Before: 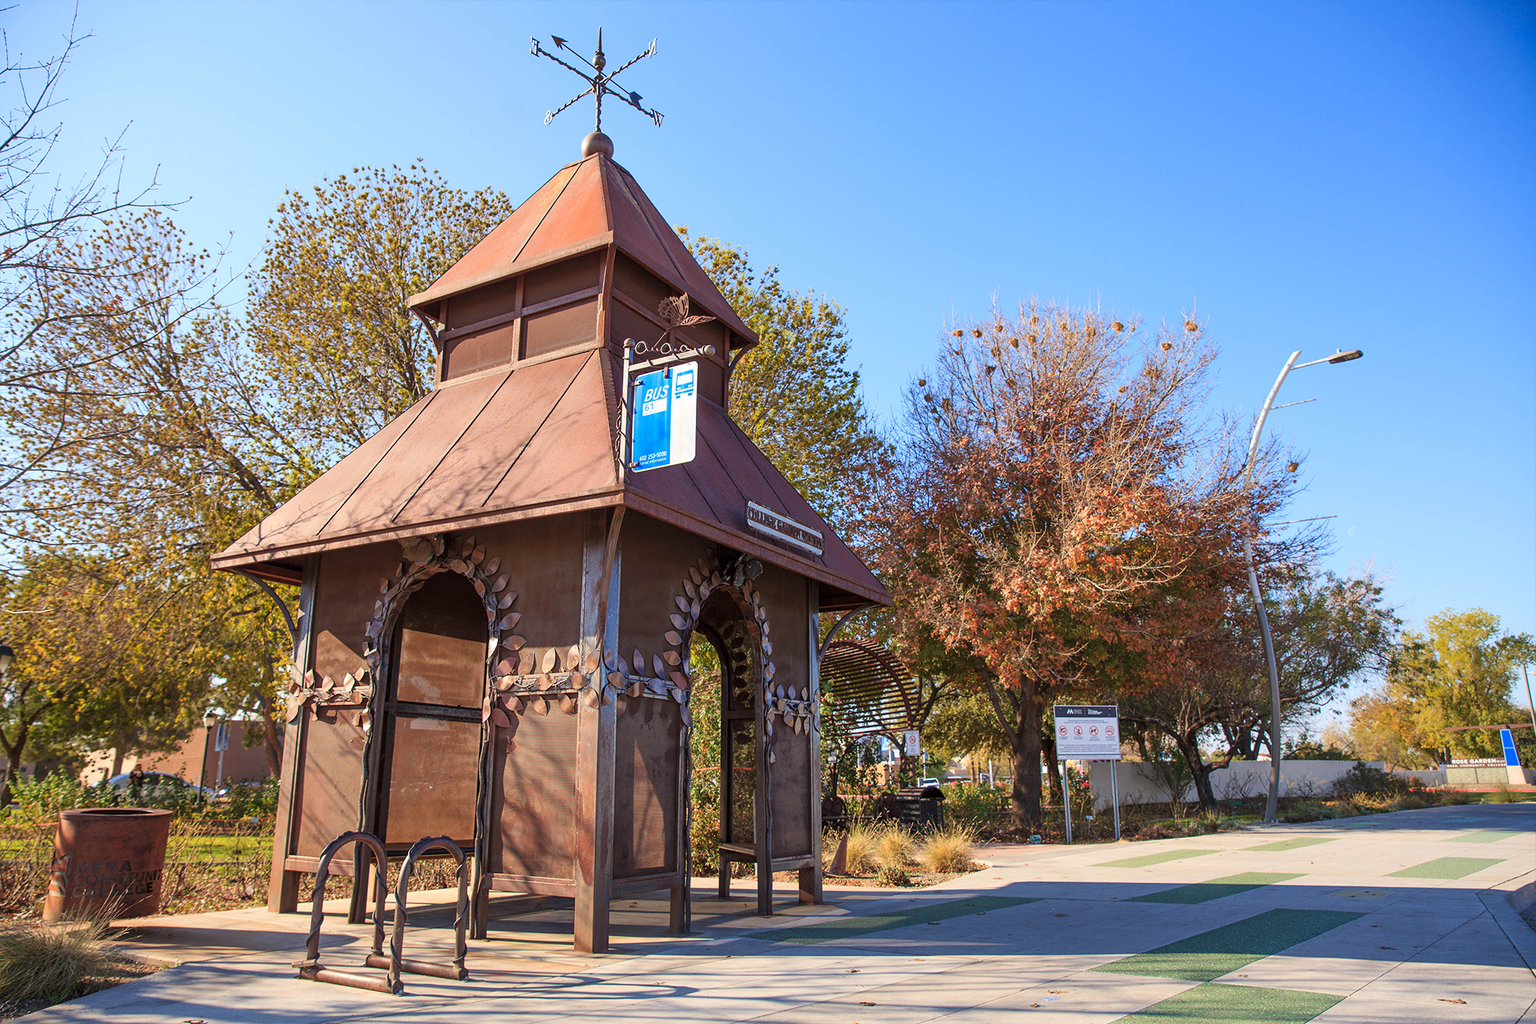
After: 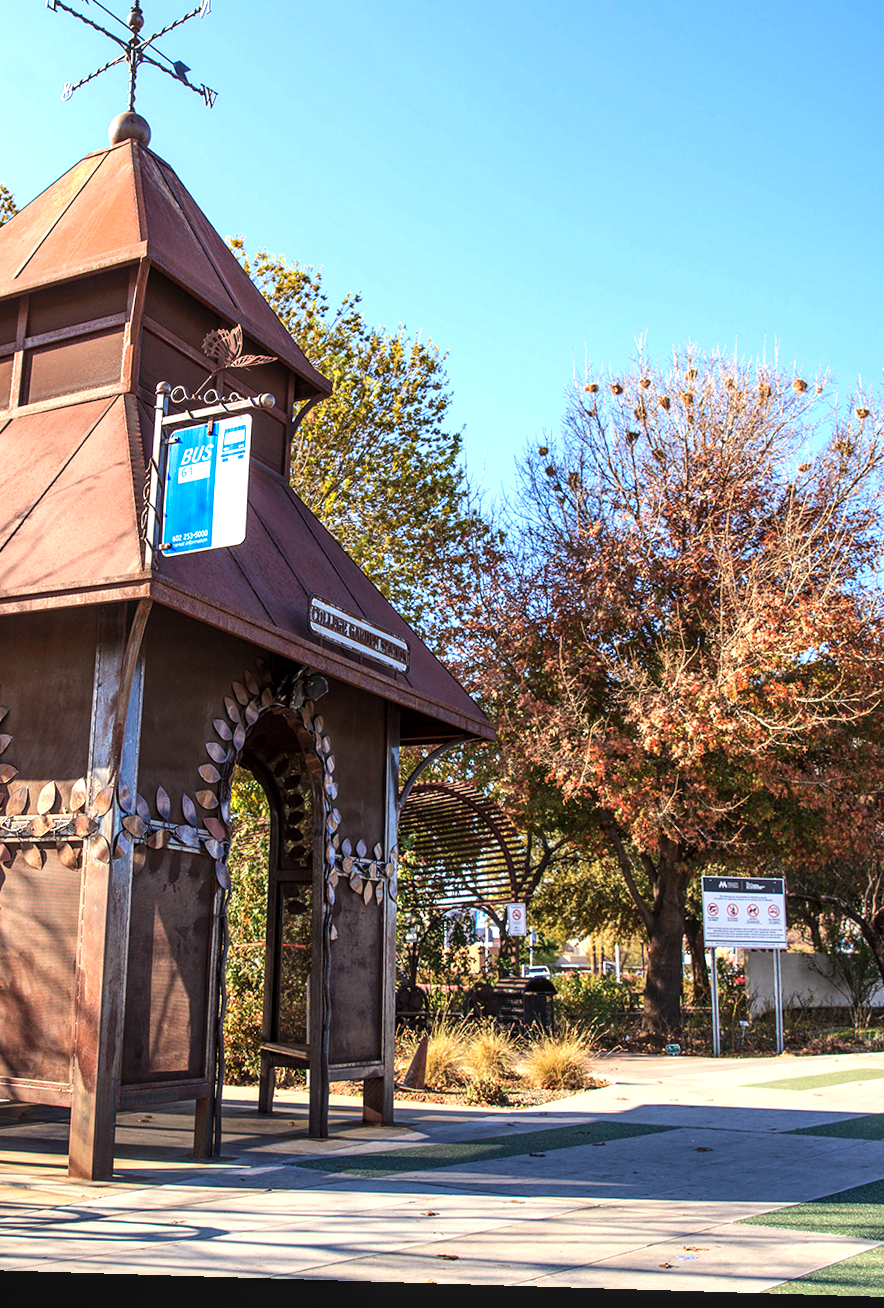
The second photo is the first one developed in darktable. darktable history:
crop: left 33.452%, top 6.025%, right 23.155%
tone equalizer: -8 EV -0.75 EV, -7 EV -0.7 EV, -6 EV -0.6 EV, -5 EV -0.4 EV, -3 EV 0.4 EV, -2 EV 0.6 EV, -1 EV 0.7 EV, +0 EV 0.75 EV, edges refinement/feathering 500, mask exposure compensation -1.57 EV, preserve details no
local contrast: on, module defaults
rotate and perspective: rotation 1.72°, automatic cropping off
